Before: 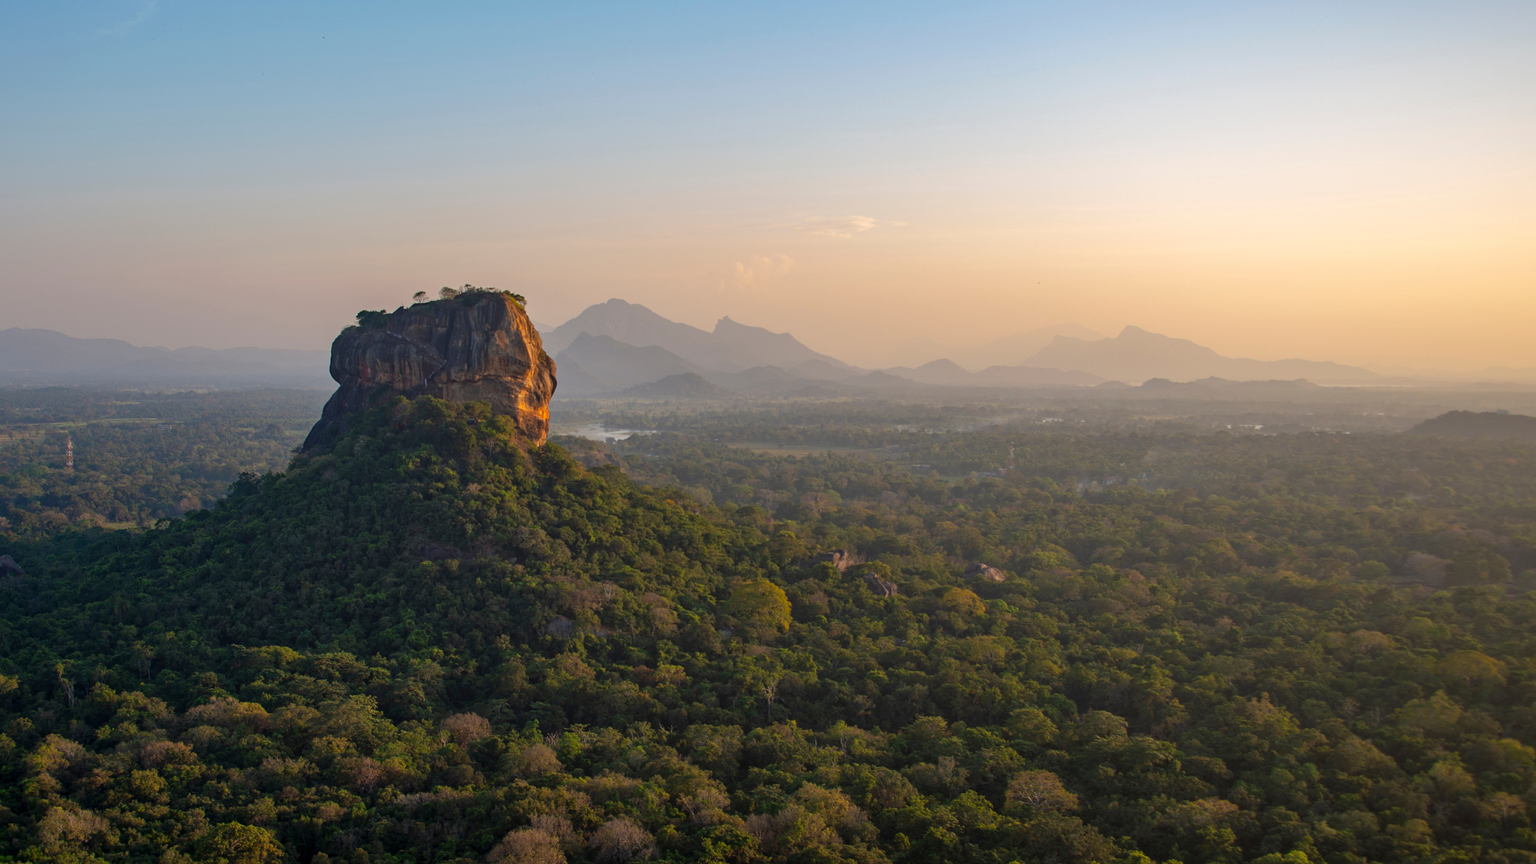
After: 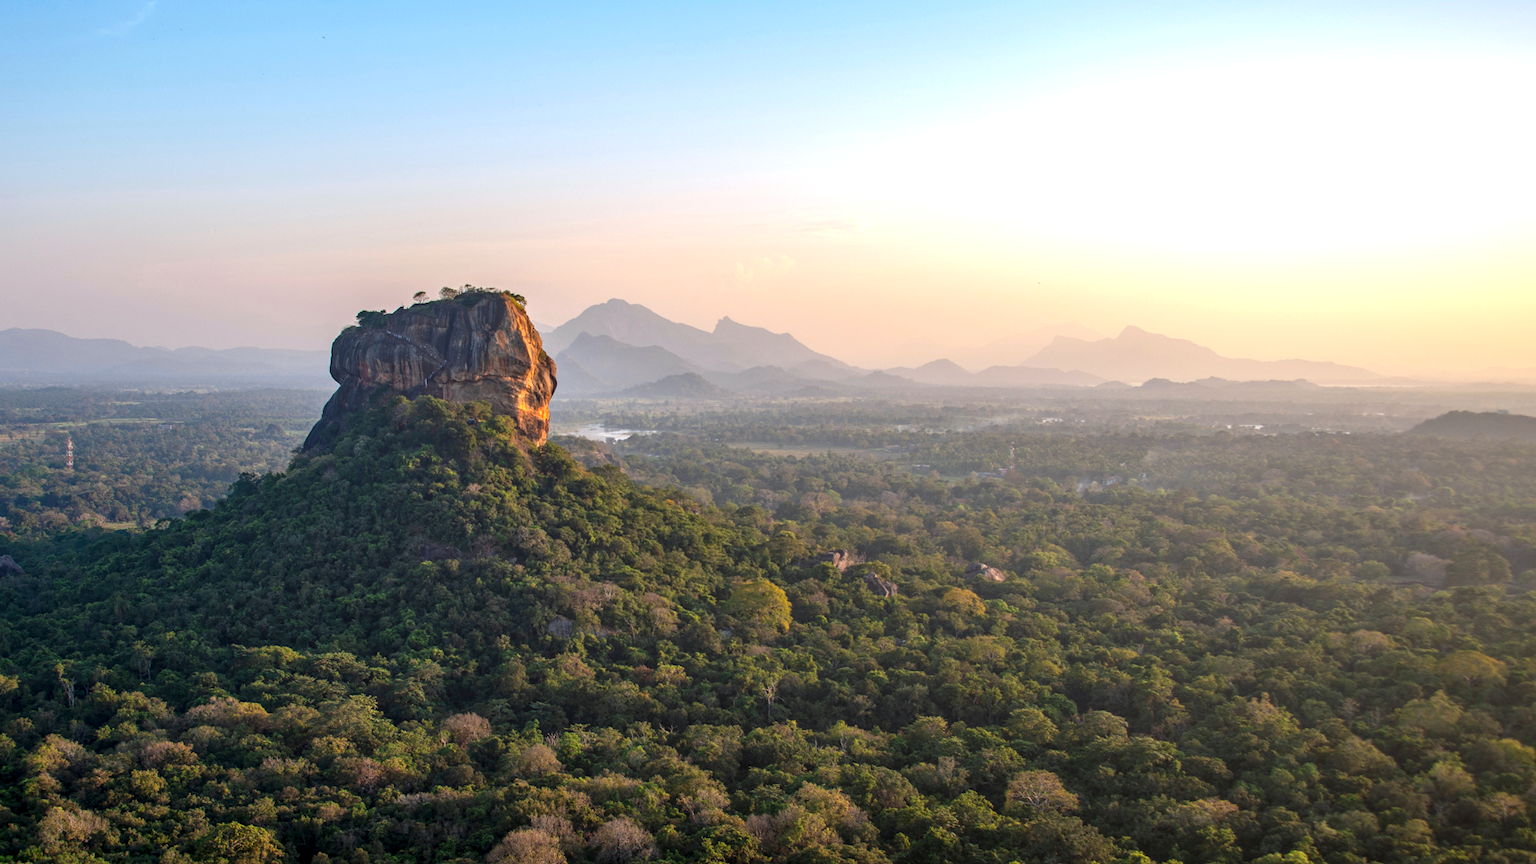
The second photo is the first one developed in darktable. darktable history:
contrast brightness saturation: contrast 0.07
local contrast: on, module defaults
color correction: highlights a* -0.137, highlights b* -5.91, shadows a* -0.137, shadows b* -0.137
exposure: black level correction 0, exposure 0.7 EV, compensate exposure bias true, compensate highlight preservation false
